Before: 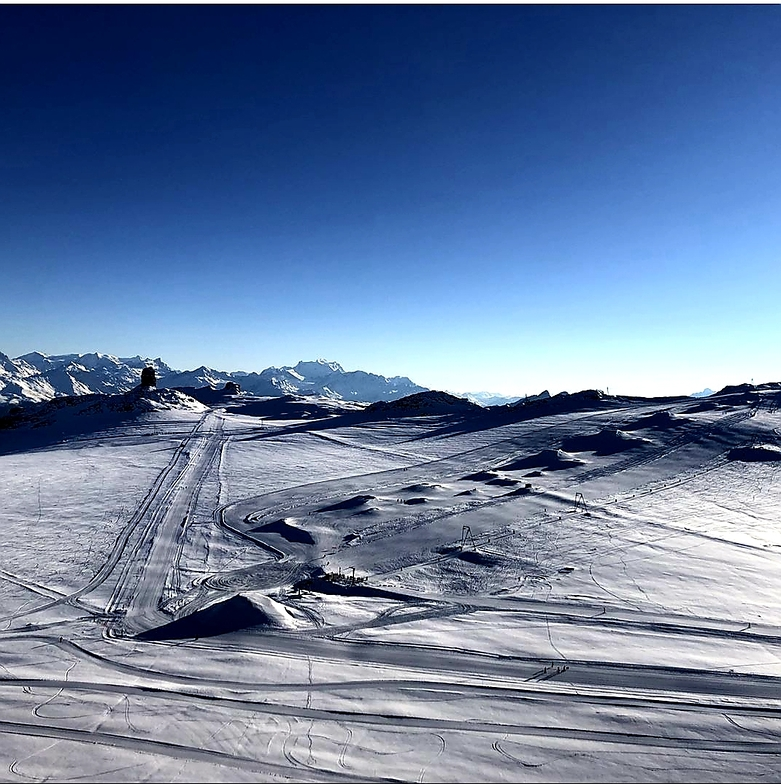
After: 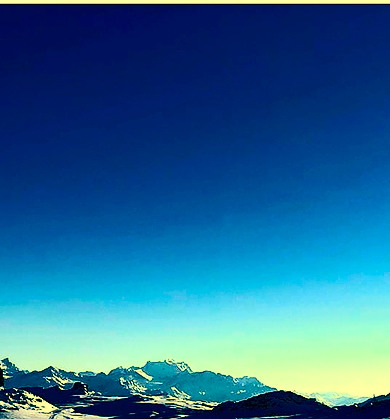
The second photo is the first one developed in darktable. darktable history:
crop: left 19.556%, right 30.401%, bottom 46.458%
color balance: mode lift, gamma, gain (sRGB), lift [1, 0.69, 1, 1], gamma [1, 1.482, 1, 1], gain [1, 1, 1, 0.802]
contrast brightness saturation: contrast 0.26, brightness 0.02, saturation 0.87
